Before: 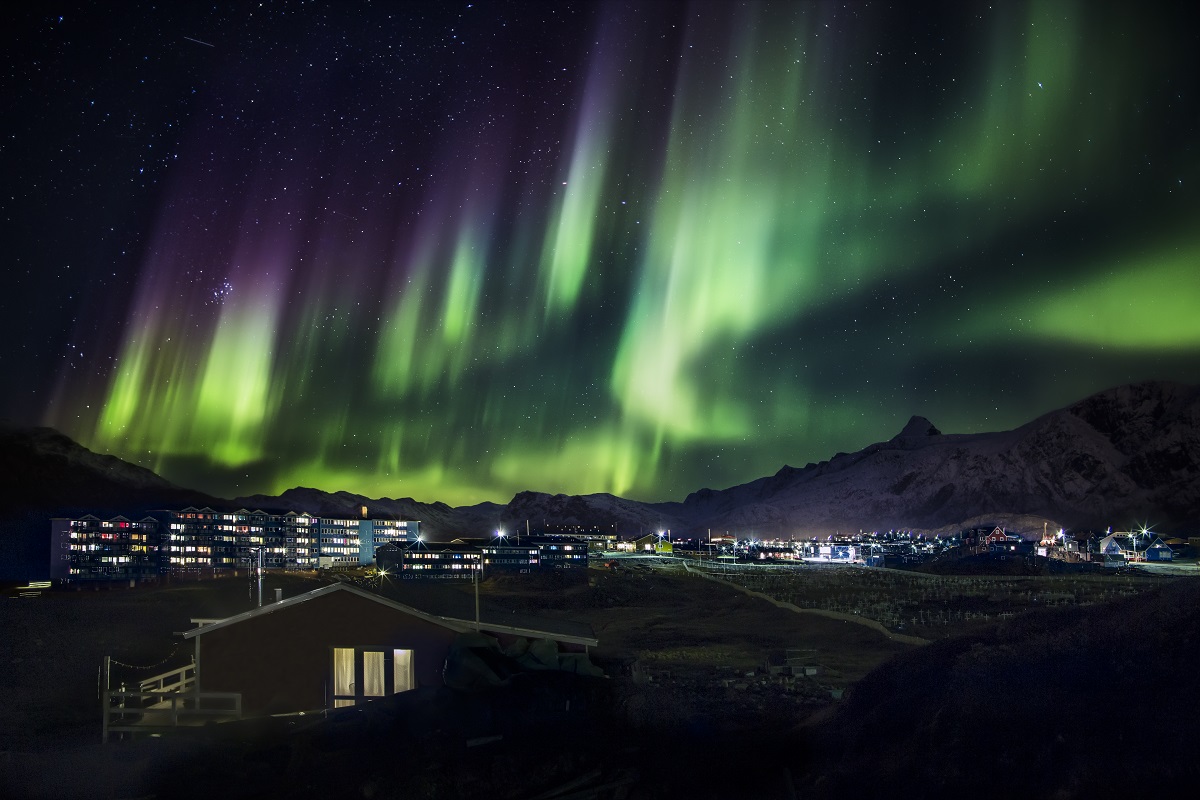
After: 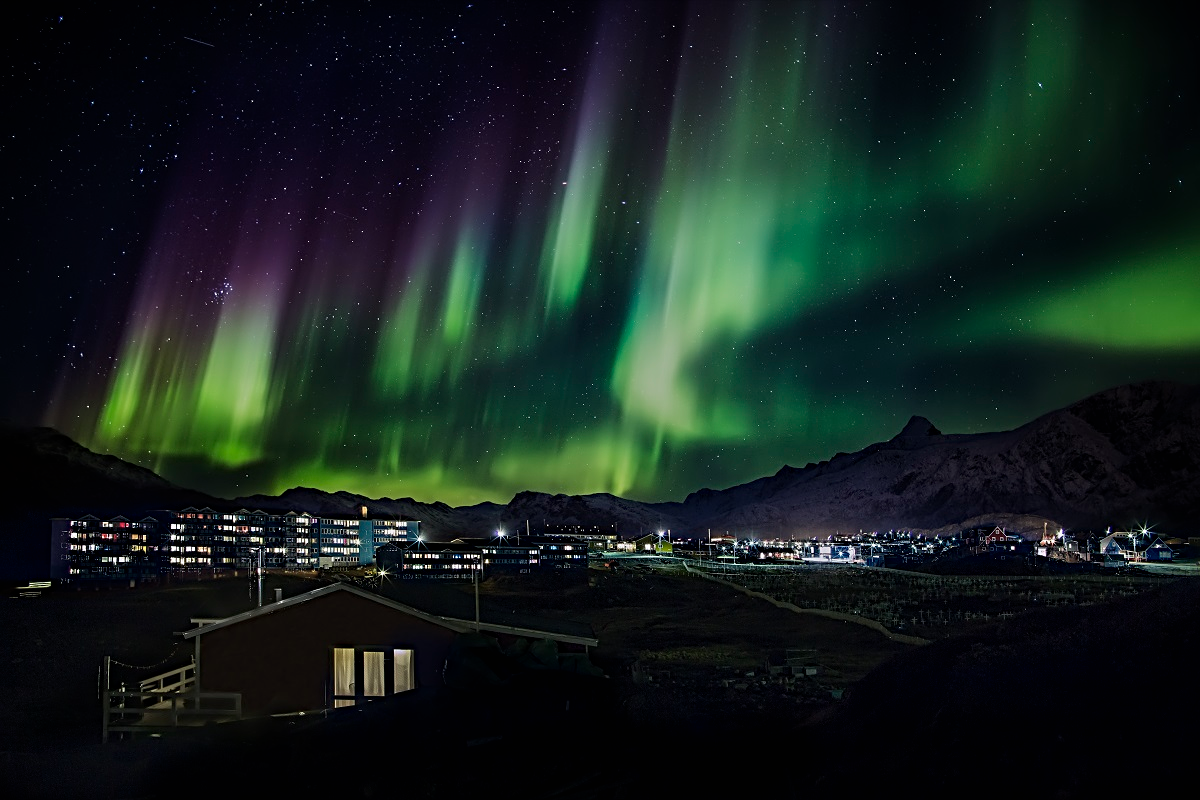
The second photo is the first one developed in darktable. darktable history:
sharpen: radius 3.996
exposure: black level correction 0, exposure -0.742 EV, compensate highlight preservation false
